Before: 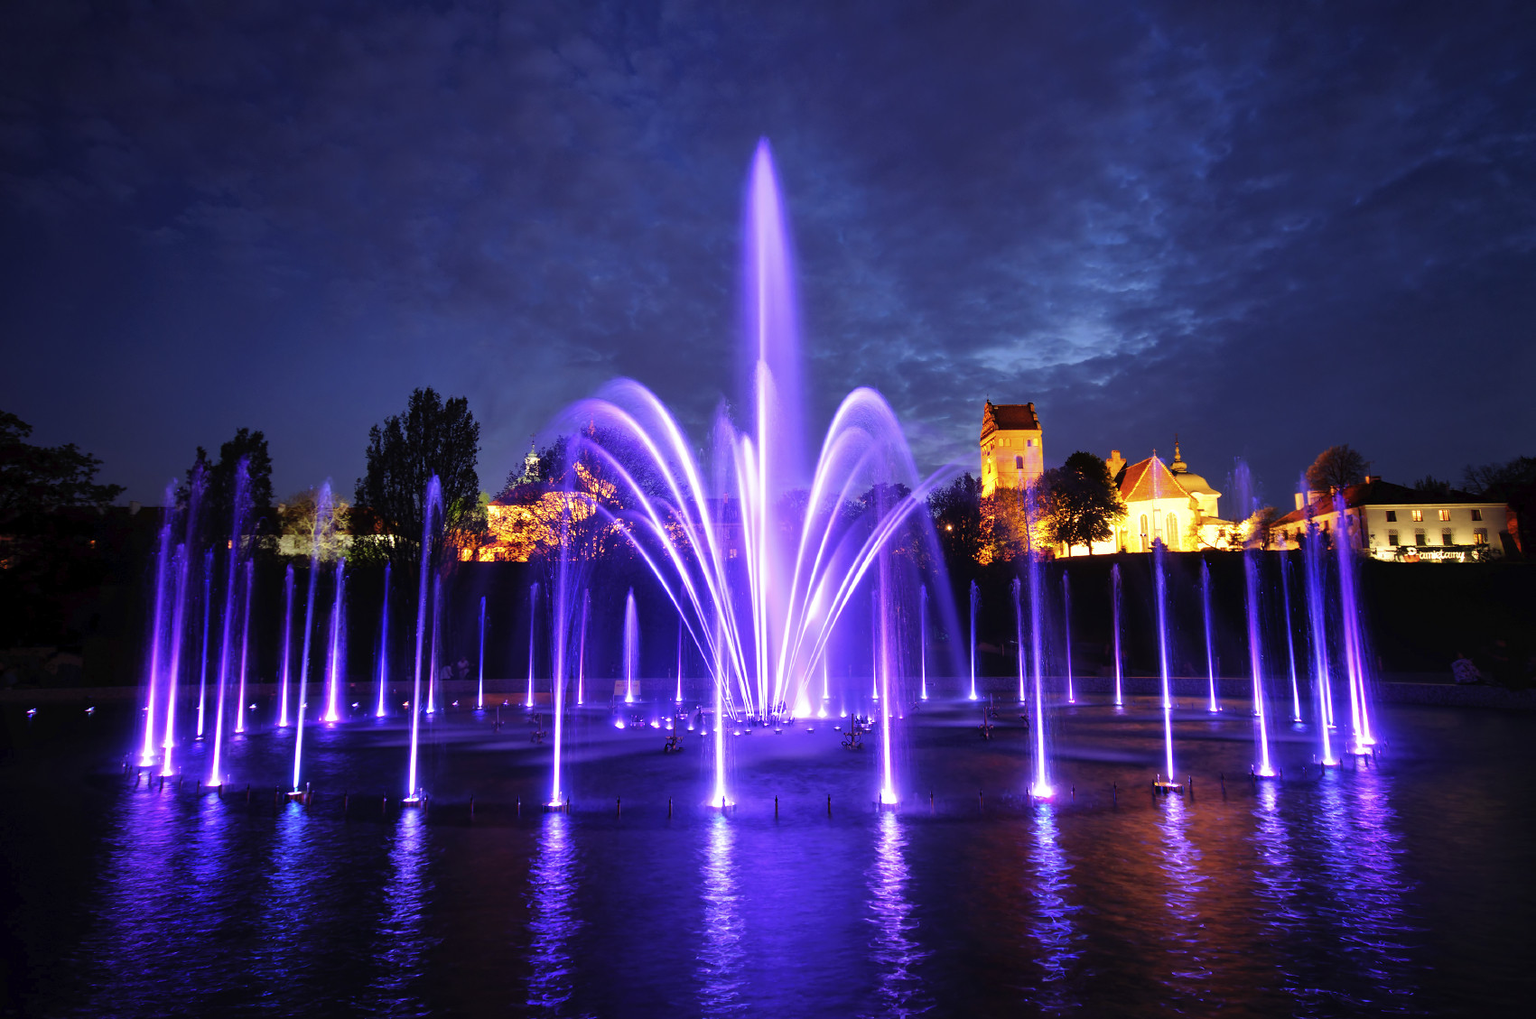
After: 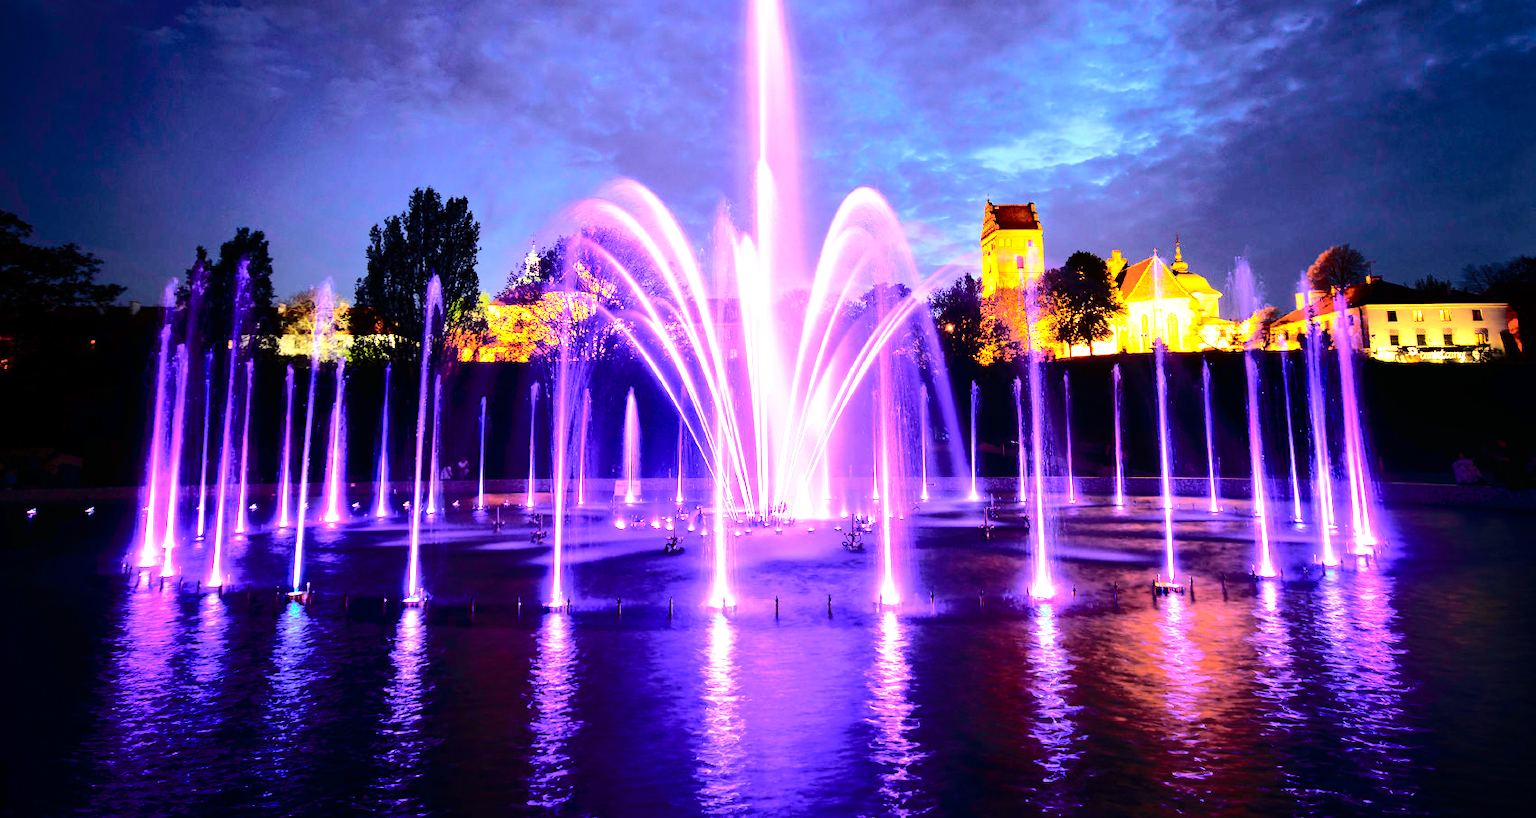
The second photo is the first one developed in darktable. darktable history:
crop and rotate: top 19.71%
exposure: exposure 0.6 EV, compensate exposure bias true, compensate highlight preservation false
color balance rgb: perceptual saturation grading › global saturation 0.225%, global vibrance 20%
tone curve: curves: ch0 [(0, 0) (0.094, 0.039) (0.243, 0.155) (0.411, 0.482) (0.479, 0.583) (0.654, 0.742) (0.793, 0.851) (0.994, 0.974)]; ch1 [(0, 0) (0.161, 0.092) (0.35, 0.33) (0.392, 0.392) (0.456, 0.456) (0.505, 0.502) (0.537, 0.518) (0.553, 0.53) (0.573, 0.569) (0.718, 0.718) (1, 1)]; ch2 [(0, 0) (0.346, 0.362) (0.411, 0.412) (0.502, 0.502) (0.531, 0.521) (0.576, 0.553) (0.615, 0.621) (1, 1)], color space Lab, independent channels, preserve colors none
